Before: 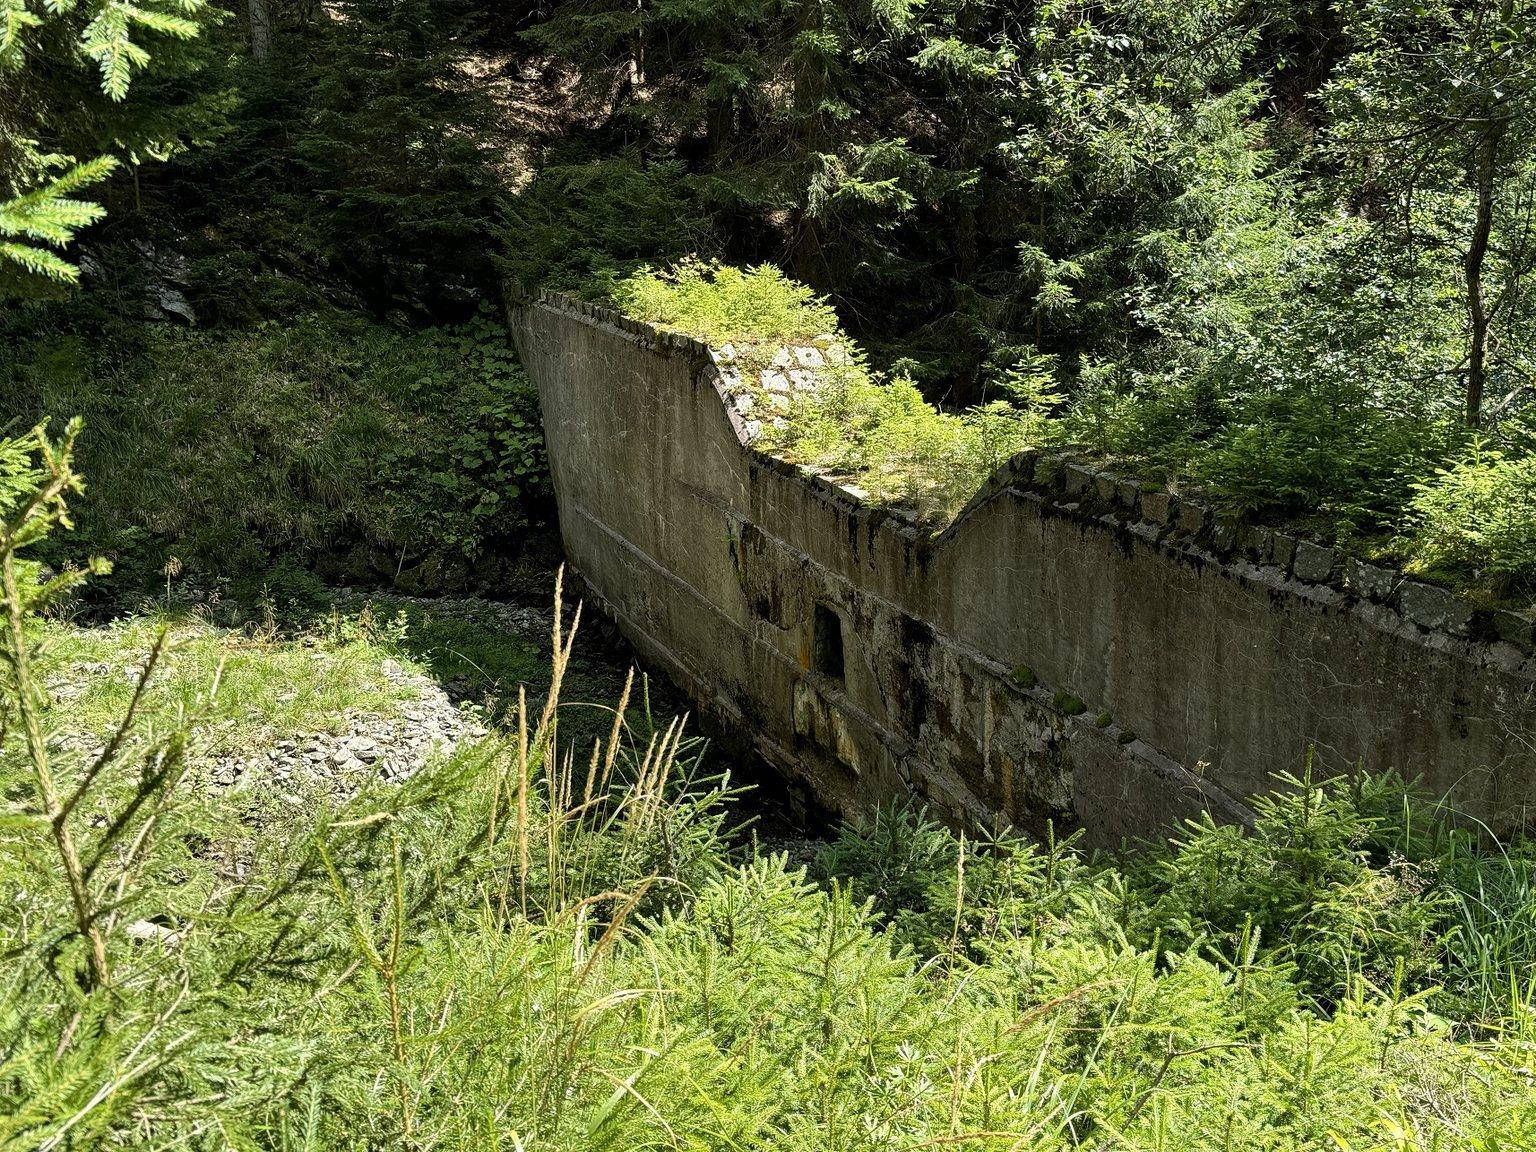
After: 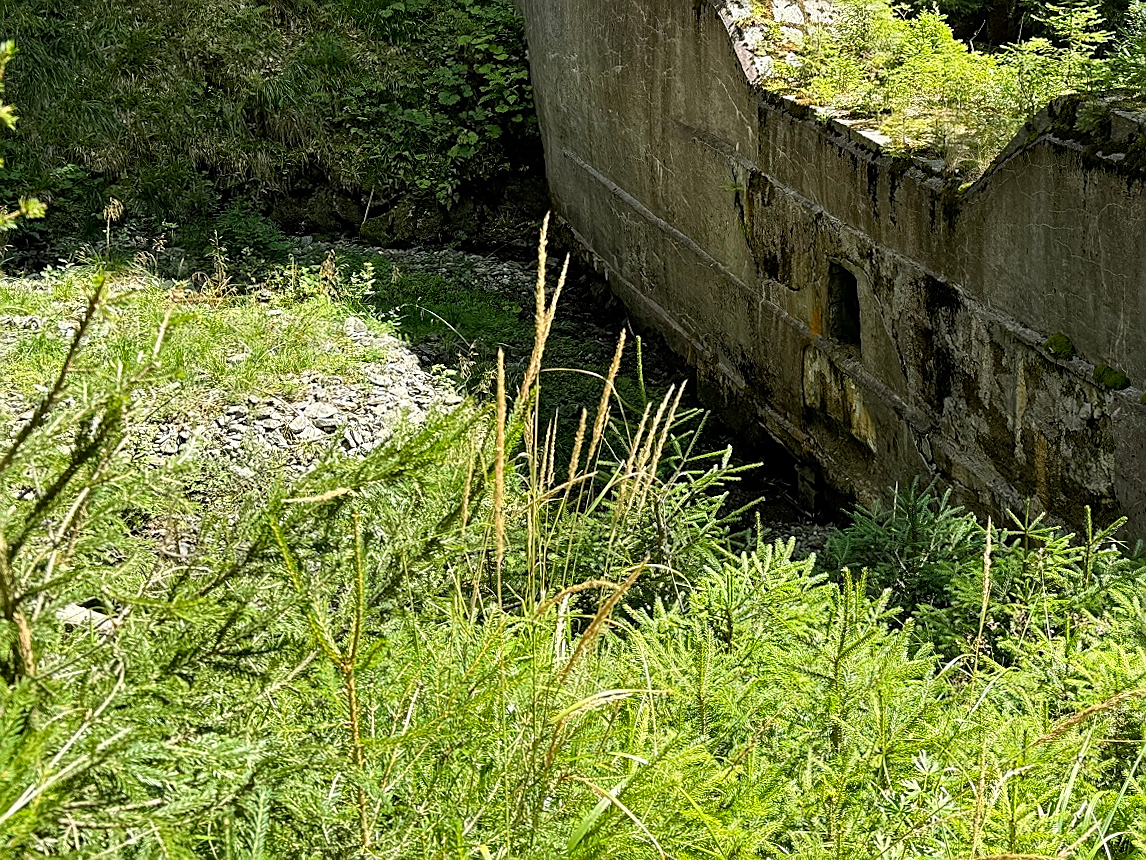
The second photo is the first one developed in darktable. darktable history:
sharpen: on, module defaults
crop and rotate: angle -0.82°, left 3.85%, top 31.828%, right 27.992%
